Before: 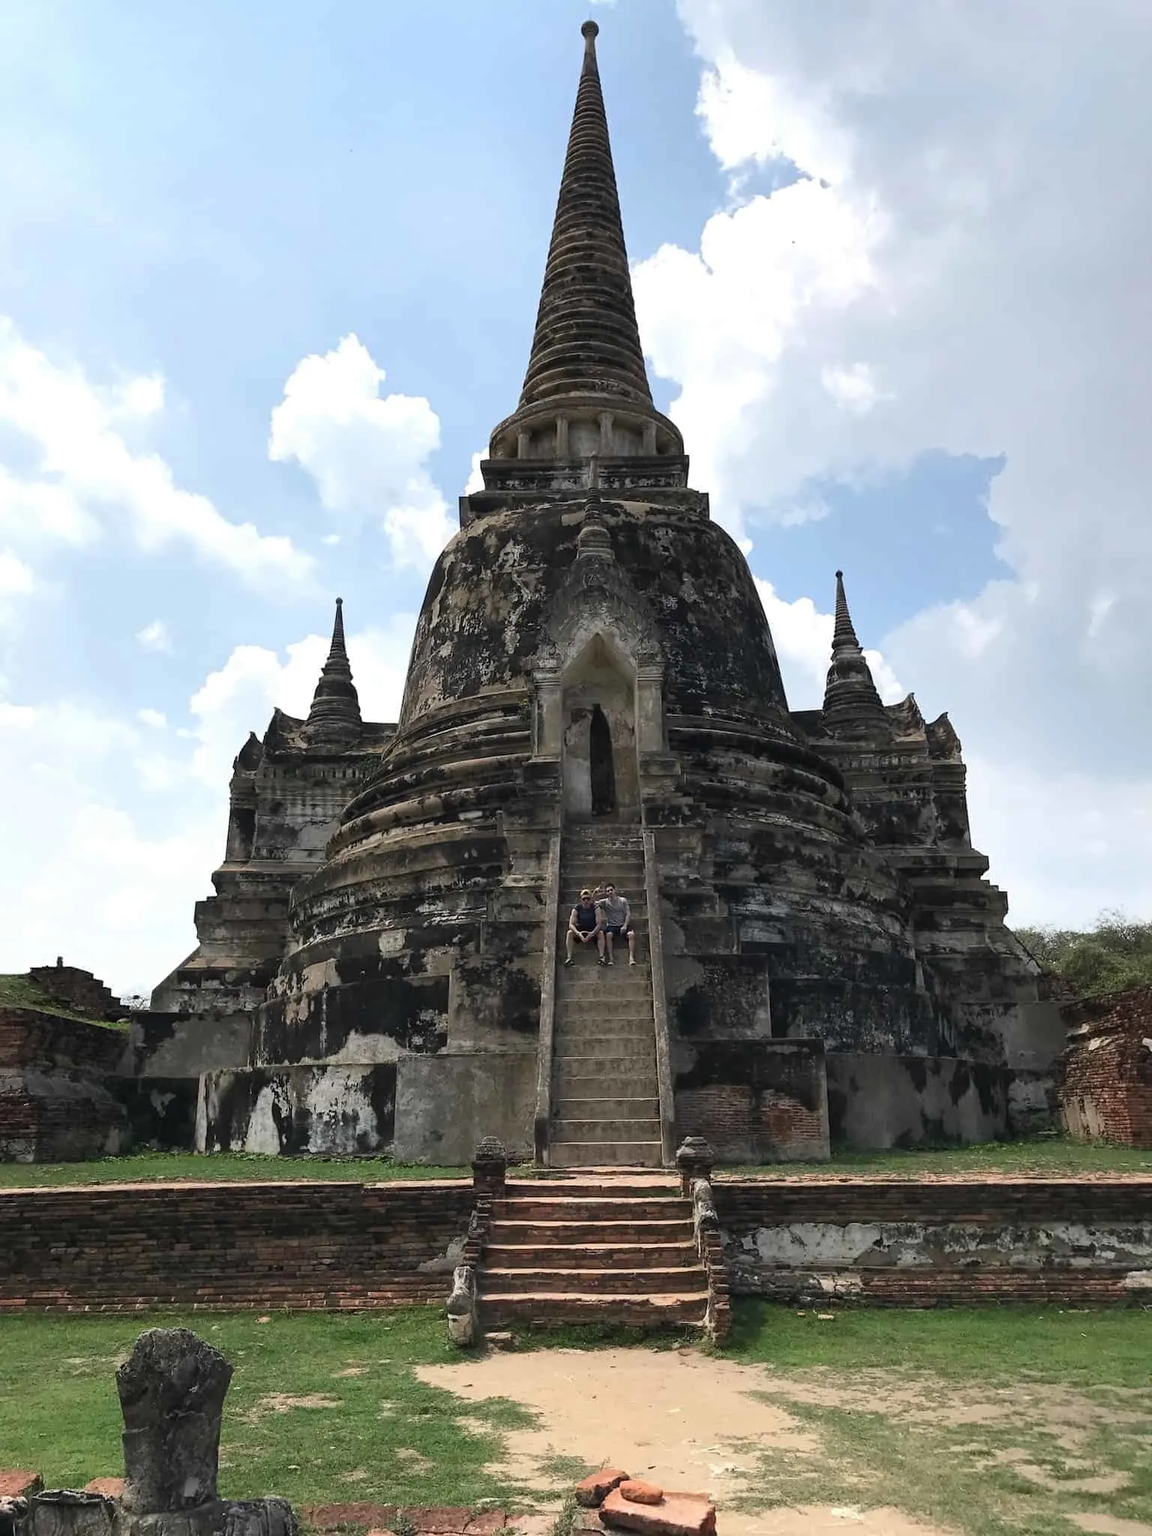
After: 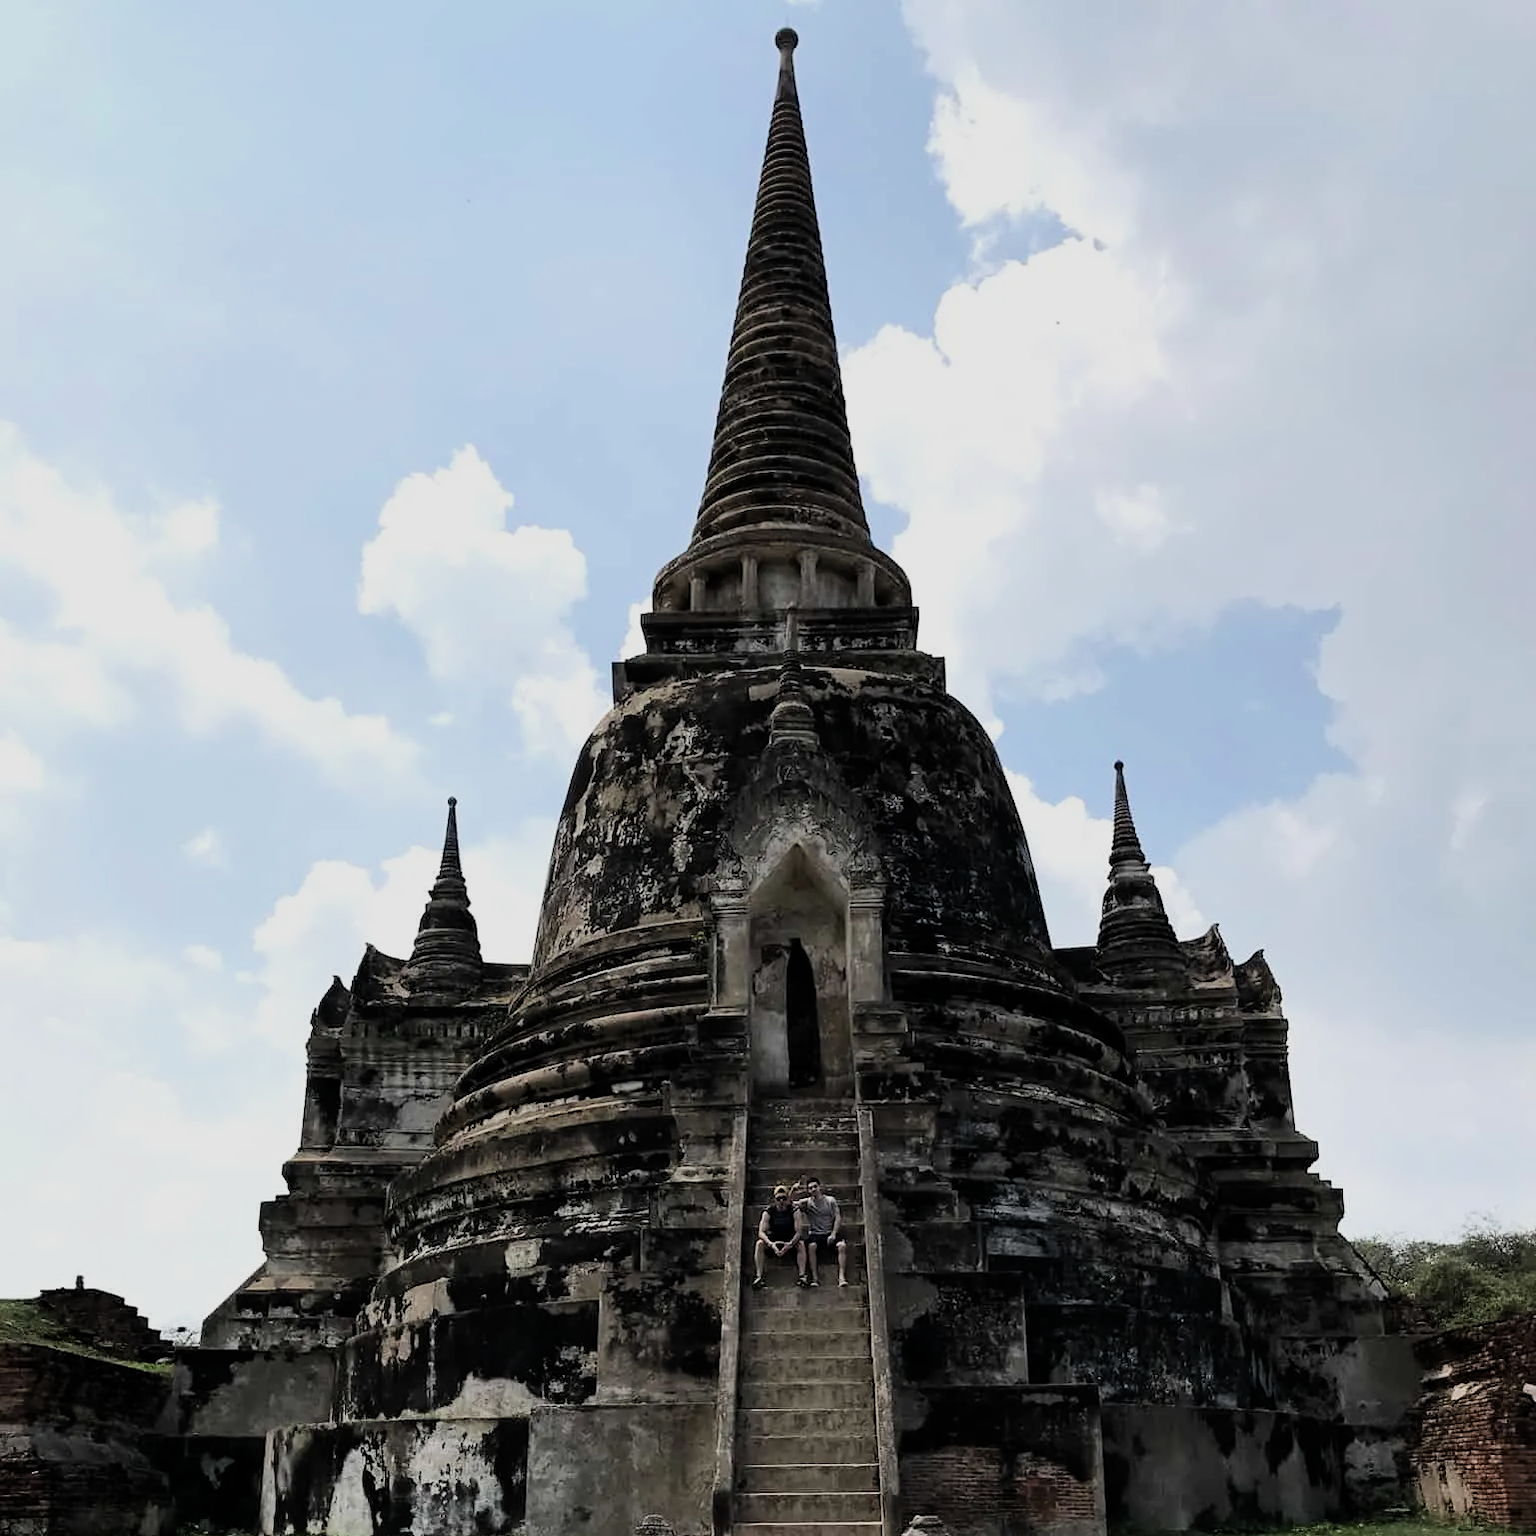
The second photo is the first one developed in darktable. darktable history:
filmic rgb: black relative exposure -5.01 EV, white relative exposure 4 EV, hardness 2.9, contrast 1.3, contrast in shadows safe
crop: bottom 24.981%
